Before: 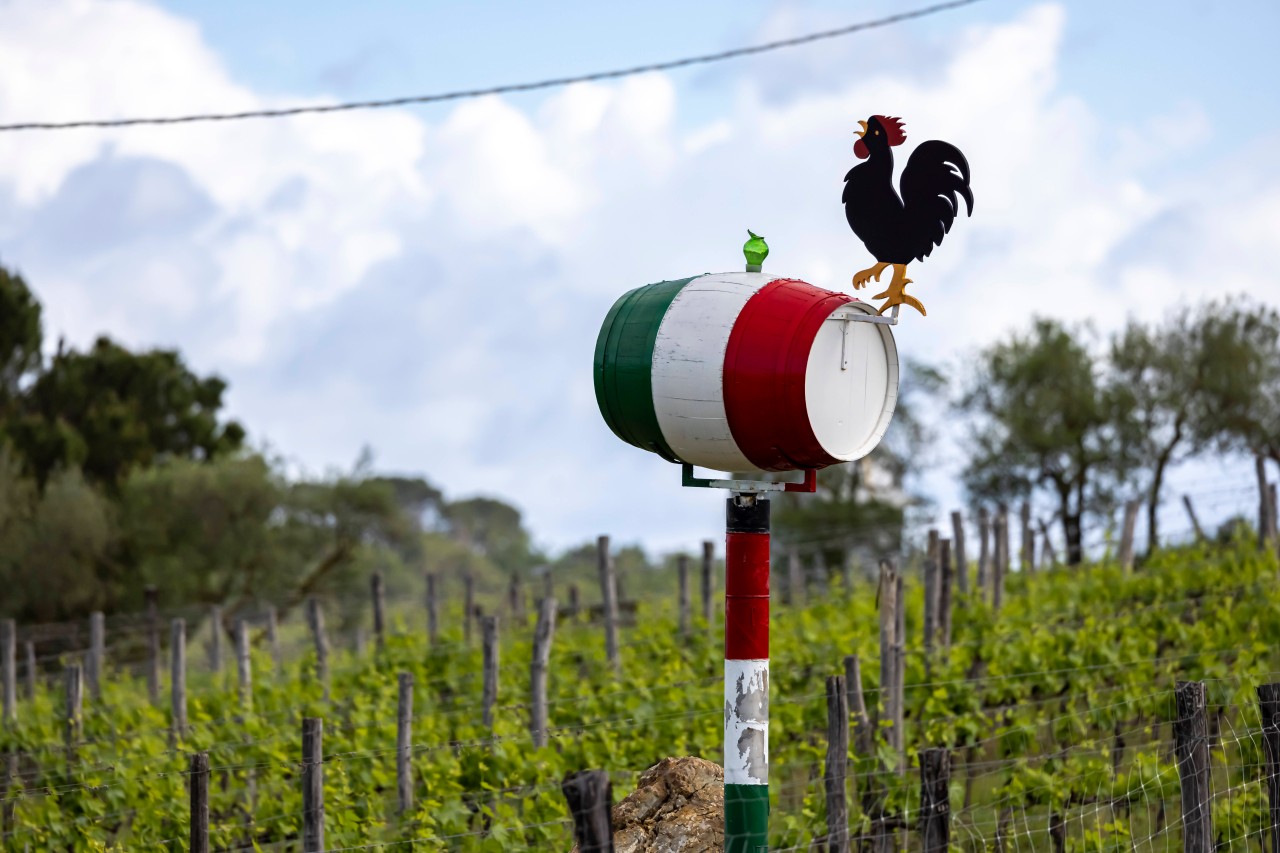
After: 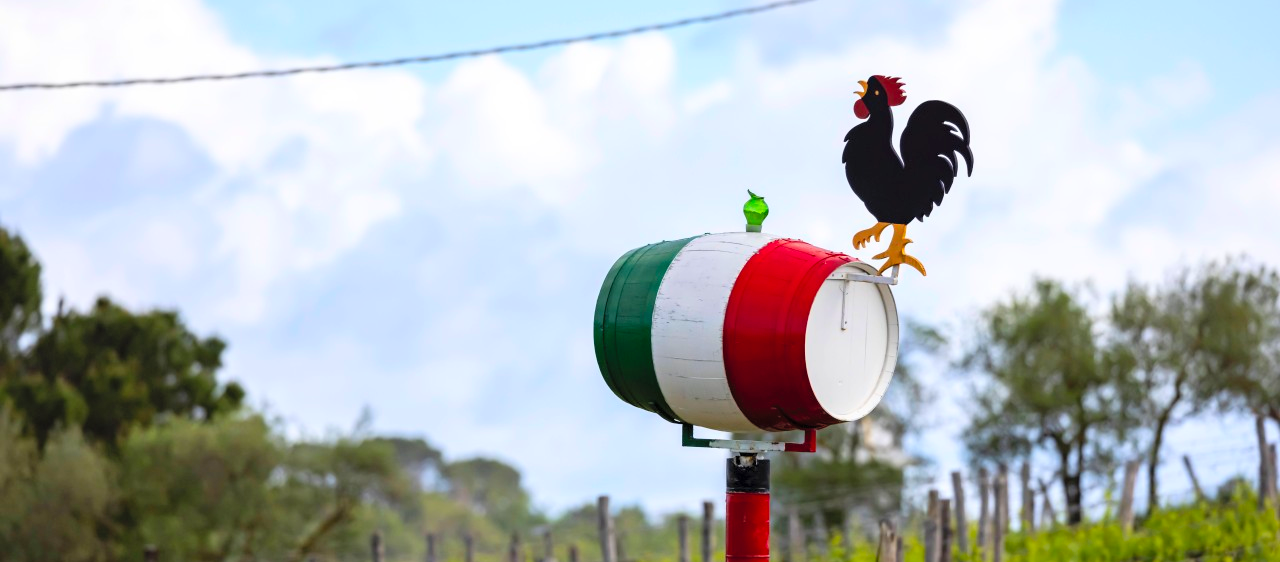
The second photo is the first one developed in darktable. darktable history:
crop and rotate: top 4.744%, bottom 29.292%
contrast brightness saturation: contrast 0.066, brightness 0.172, saturation 0.411
